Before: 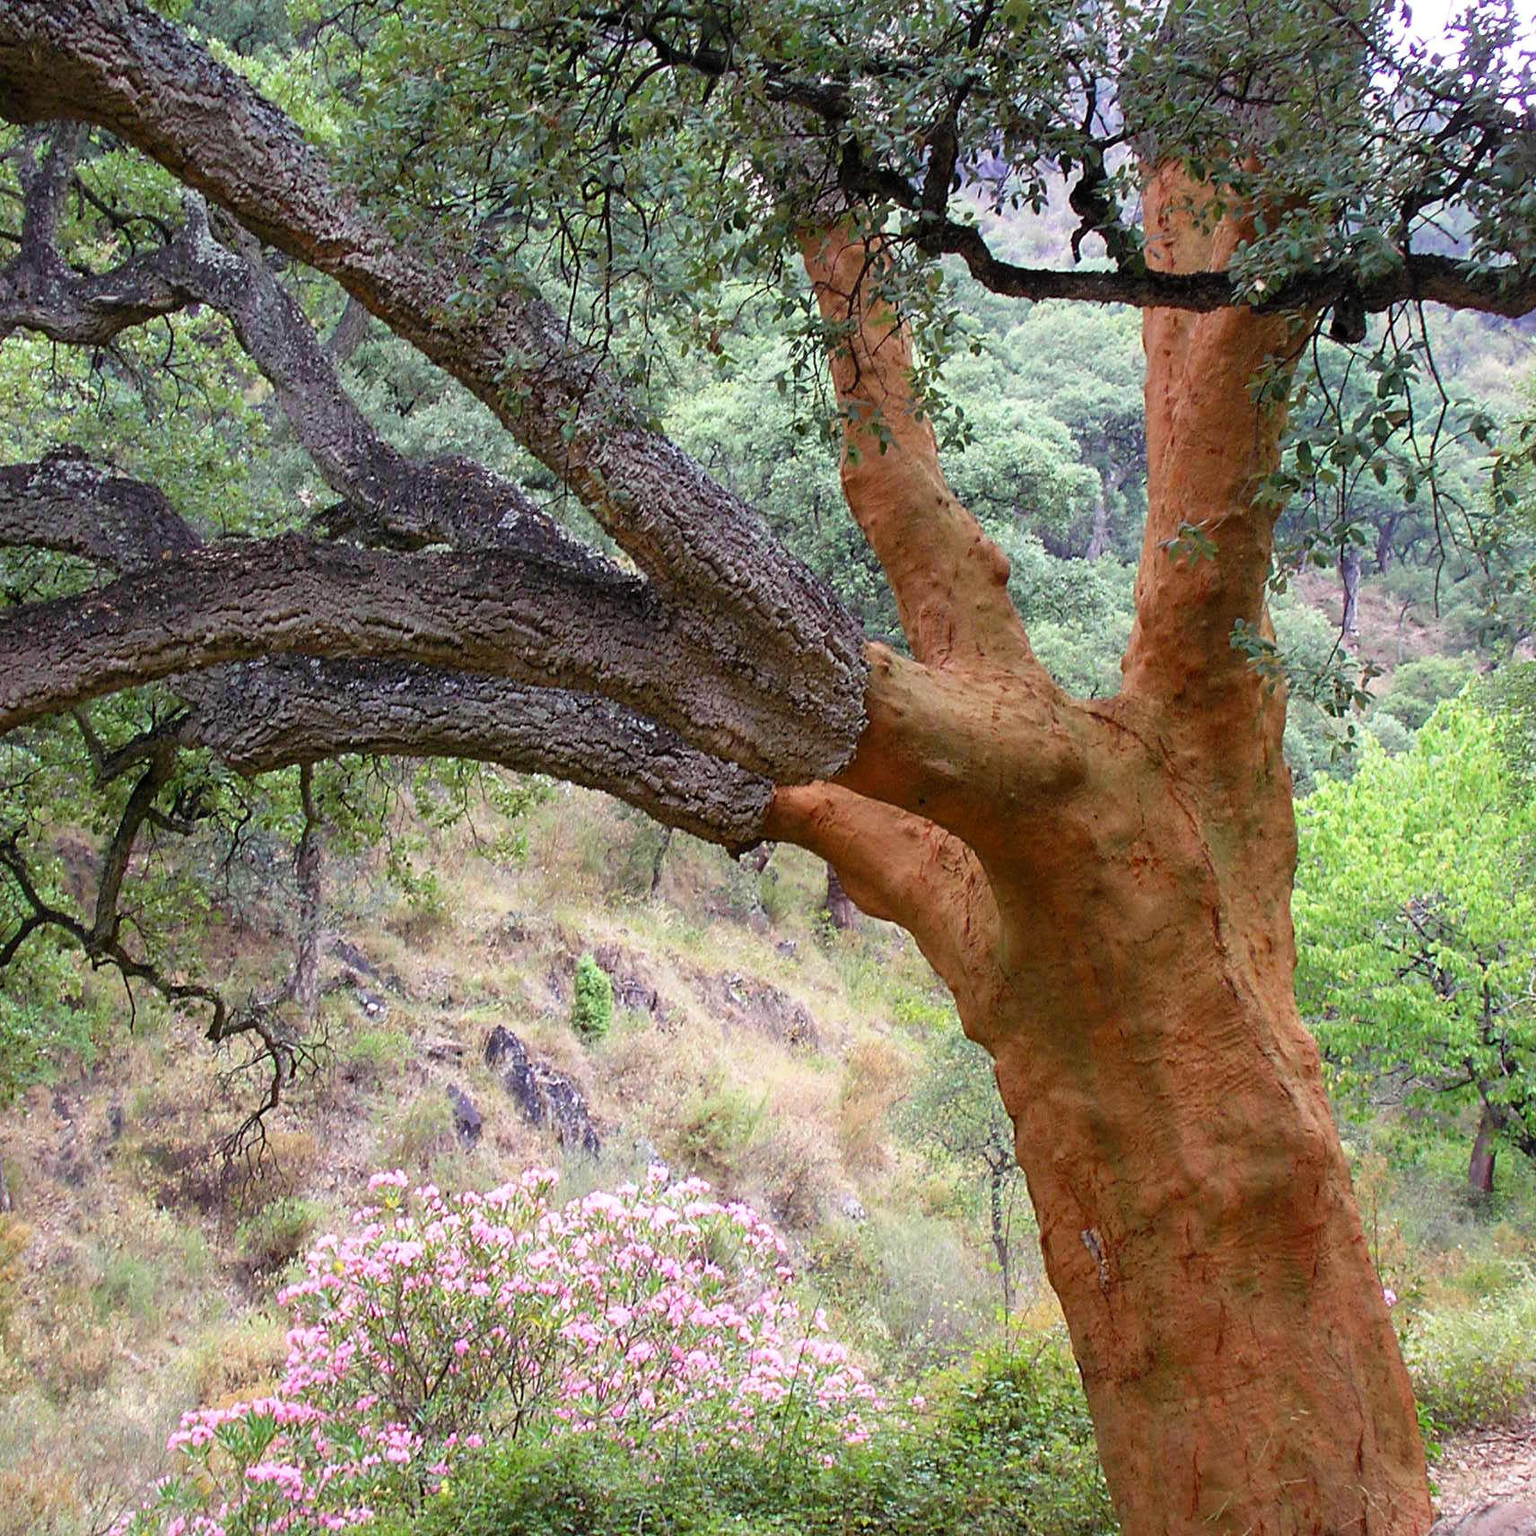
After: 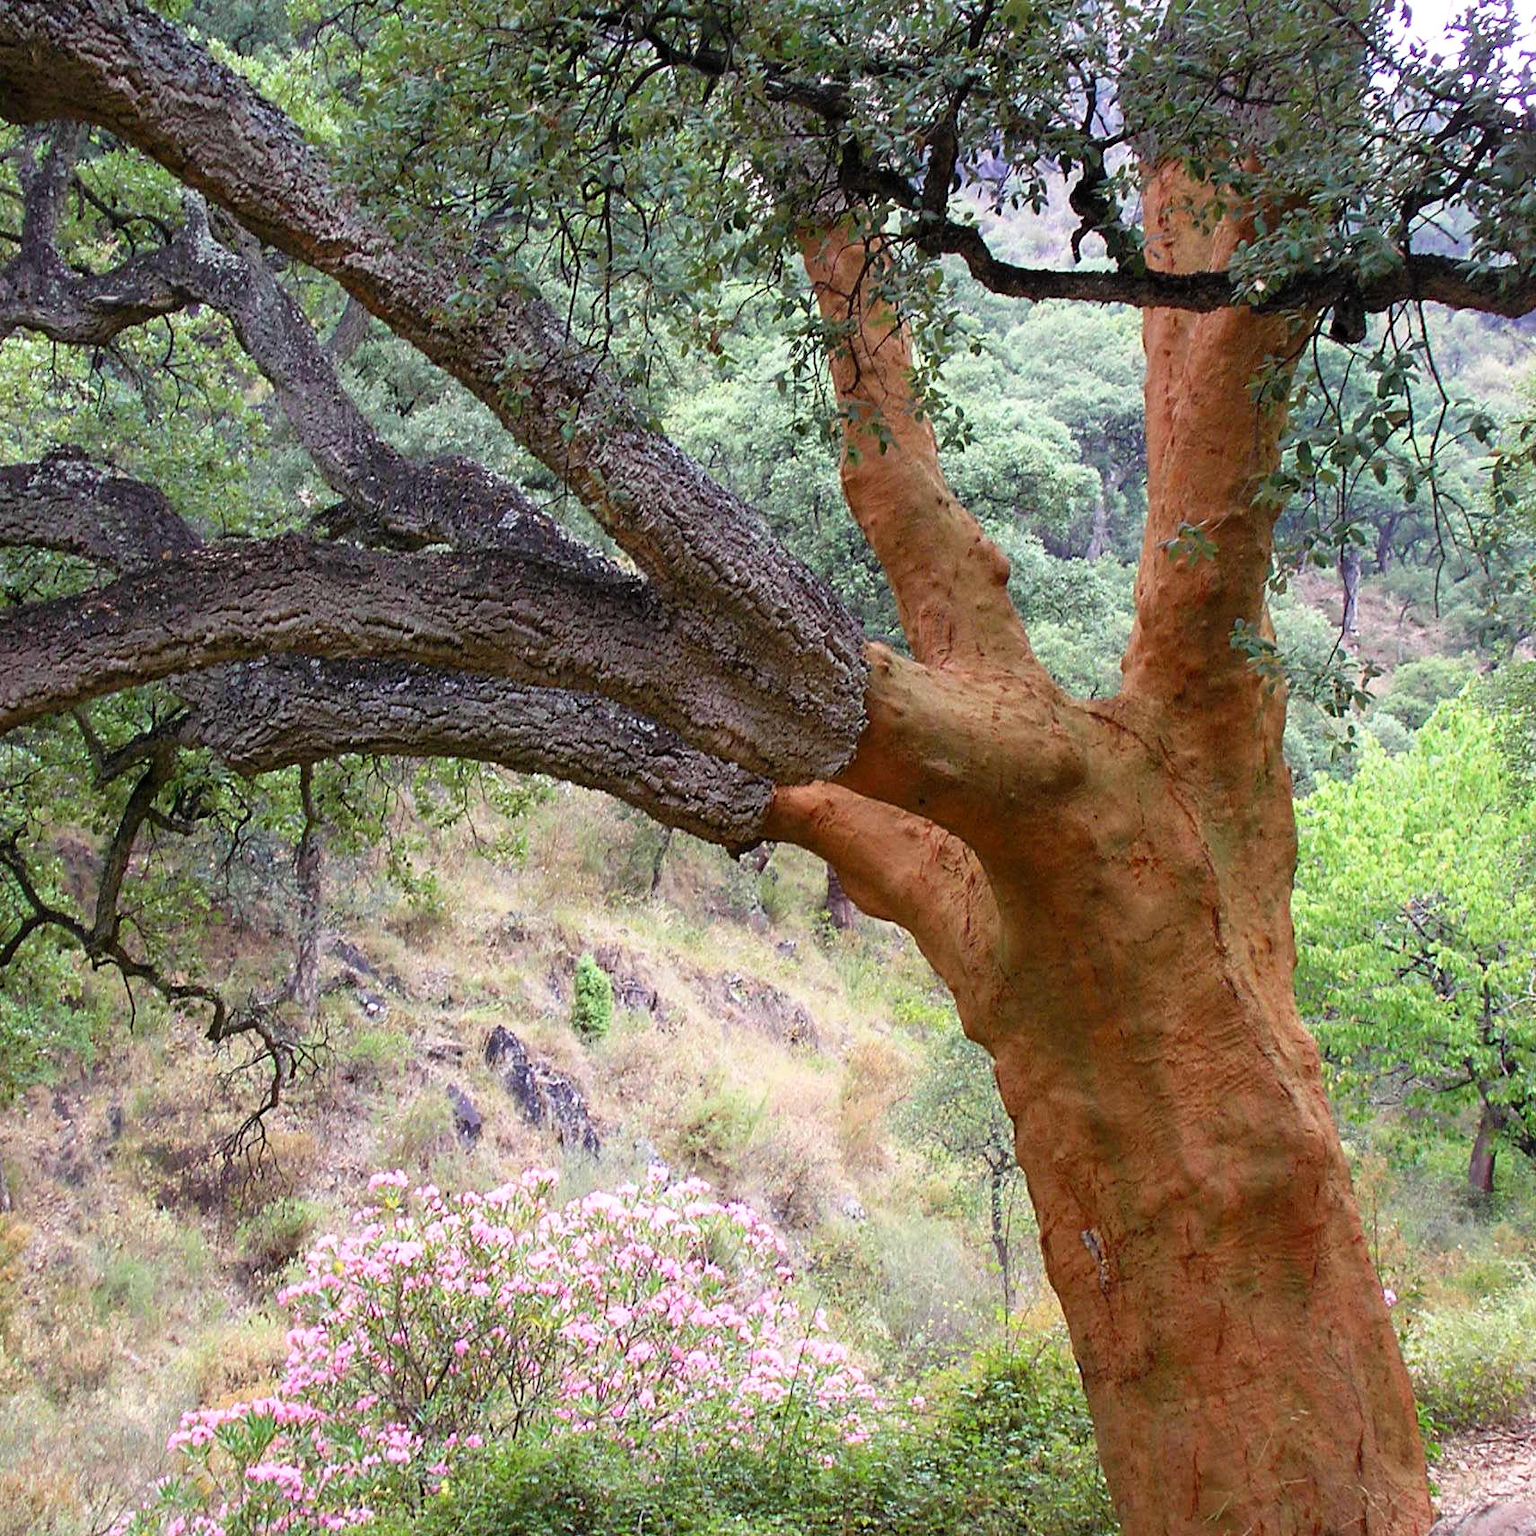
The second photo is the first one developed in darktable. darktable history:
shadows and highlights: shadows -1.38, highlights 41.05
